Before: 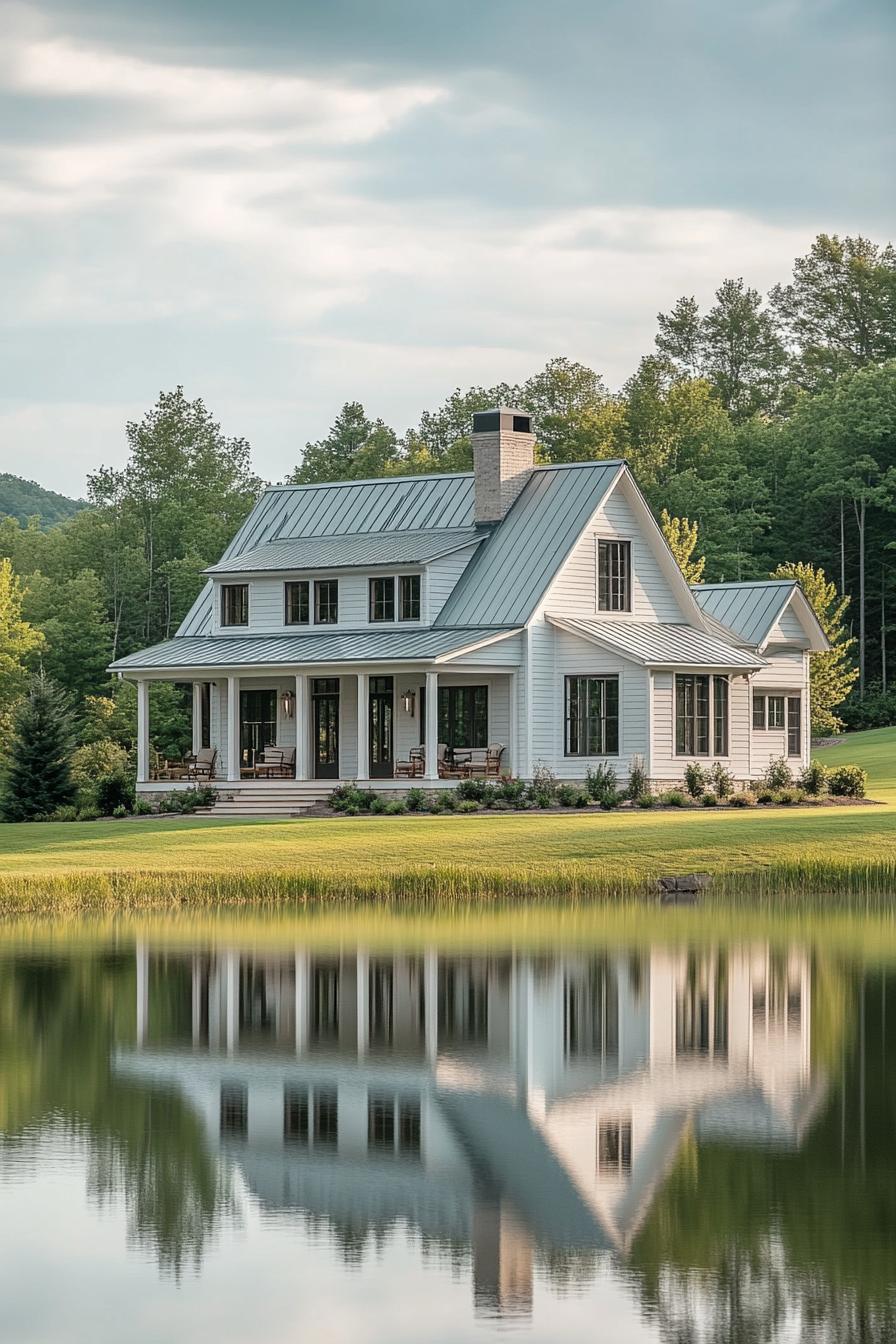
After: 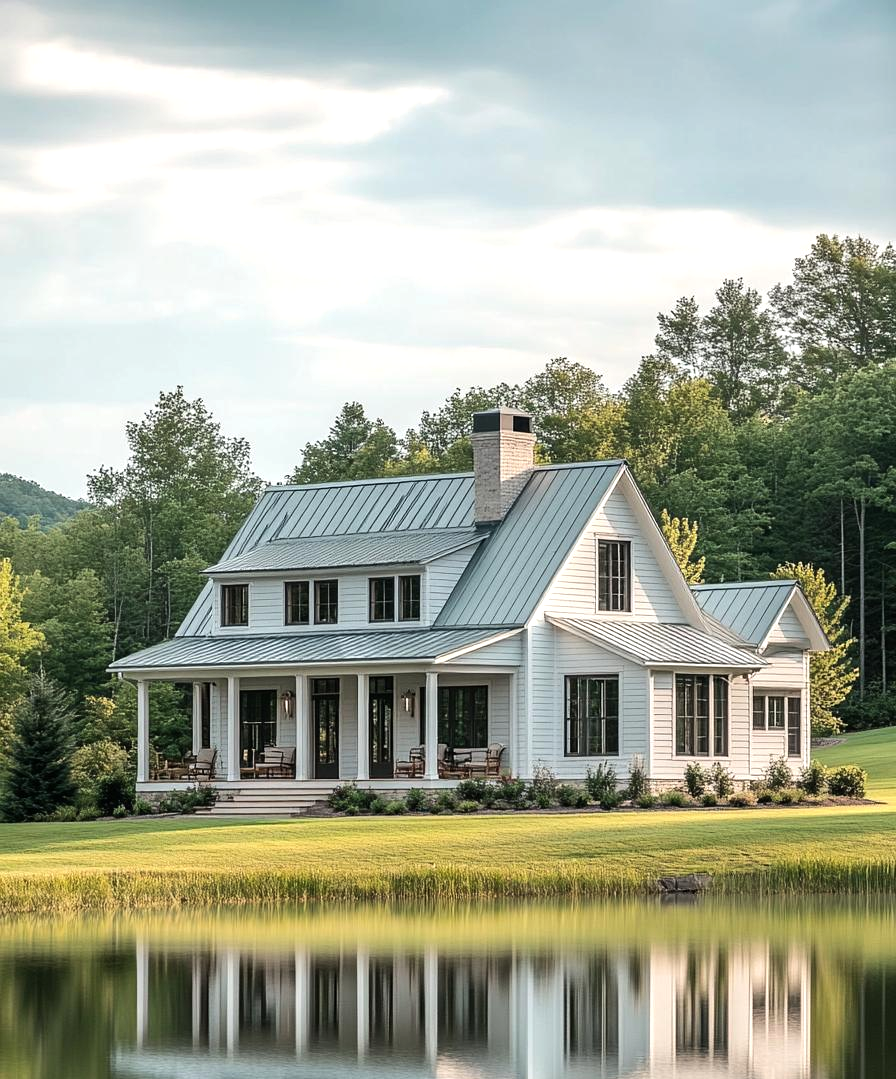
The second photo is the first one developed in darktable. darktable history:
crop: bottom 19.686%
tone equalizer: -8 EV -0.424 EV, -7 EV -0.404 EV, -6 EV -0.308 EV, -5 EV -0.257 EV, -3 EV 0.23 EV, -2 EV 0.348 EV, -1 EV 0.374 EV, +0 EV 0.425 EV, edges refinement/feathering 500, mask exposure compensation -1.57 EV, preserve details no
